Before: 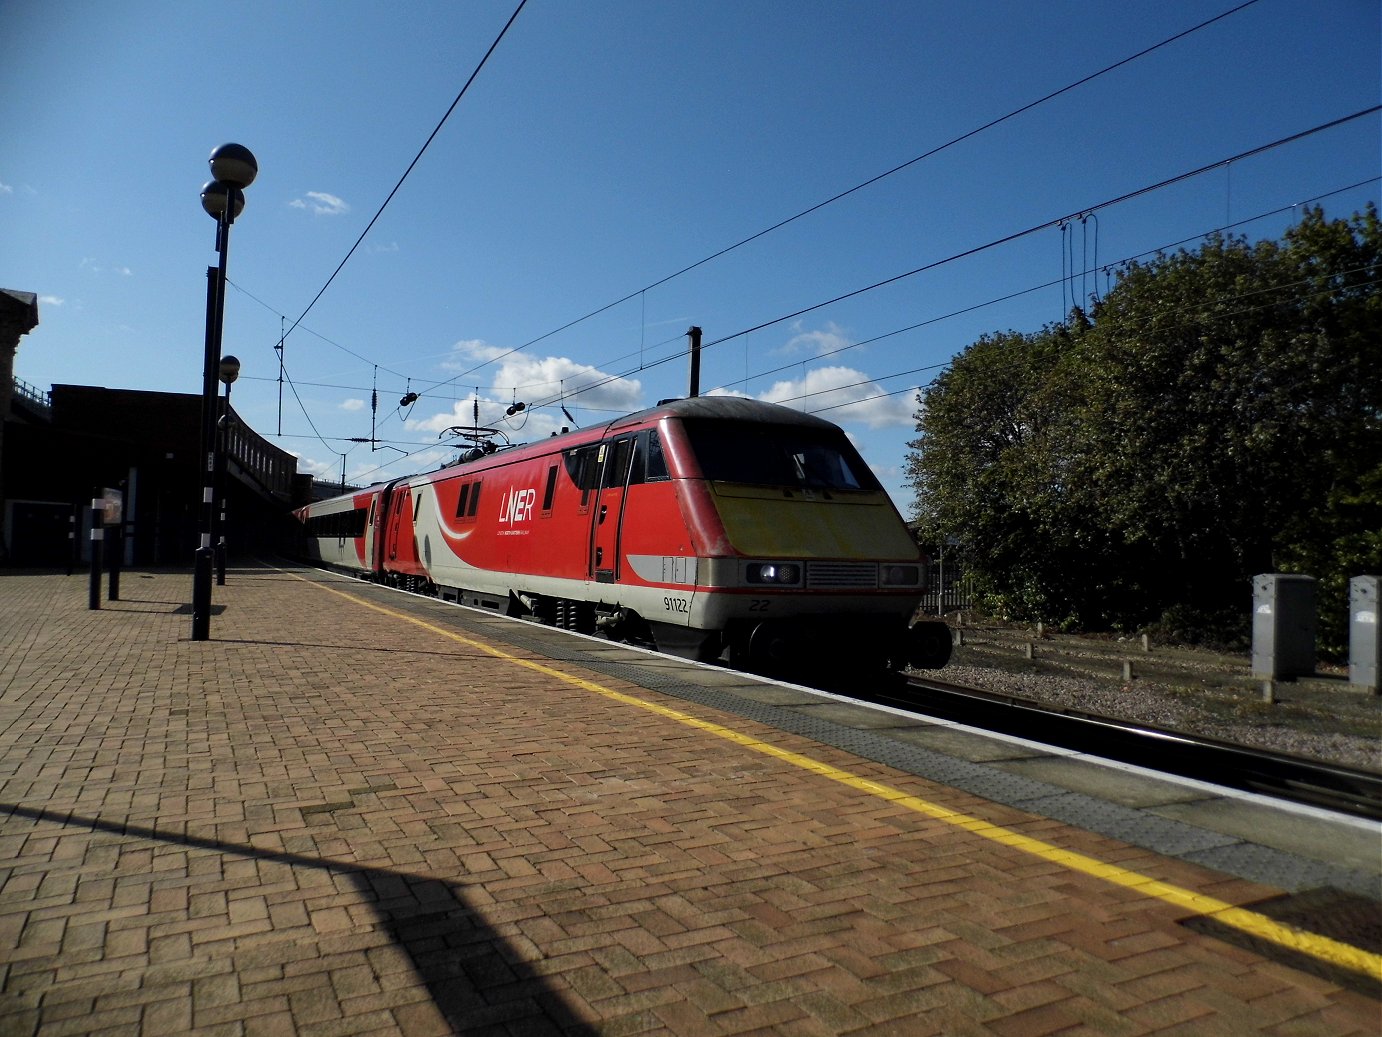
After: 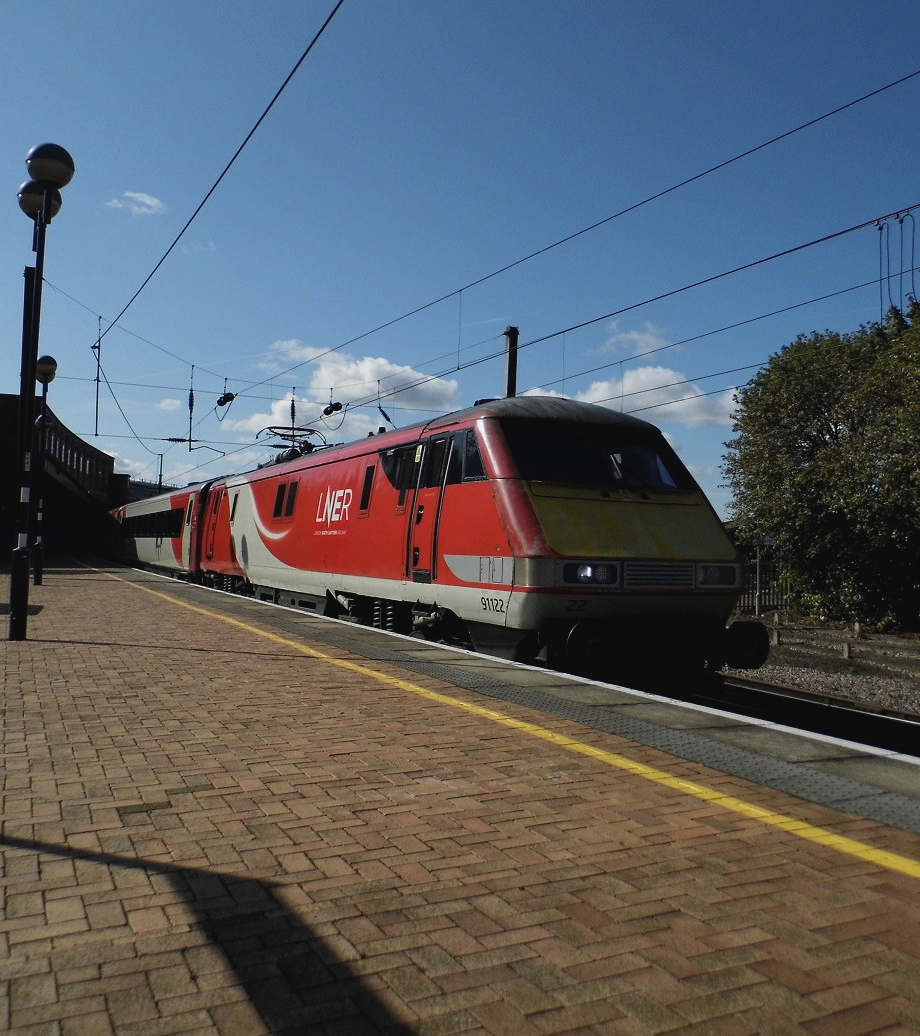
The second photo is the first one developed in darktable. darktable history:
contrast brightness saturation: contrast -0.083, brightness -0.036, saturation -0.115
crop and rotate: left 13.345%, right 20.026%
